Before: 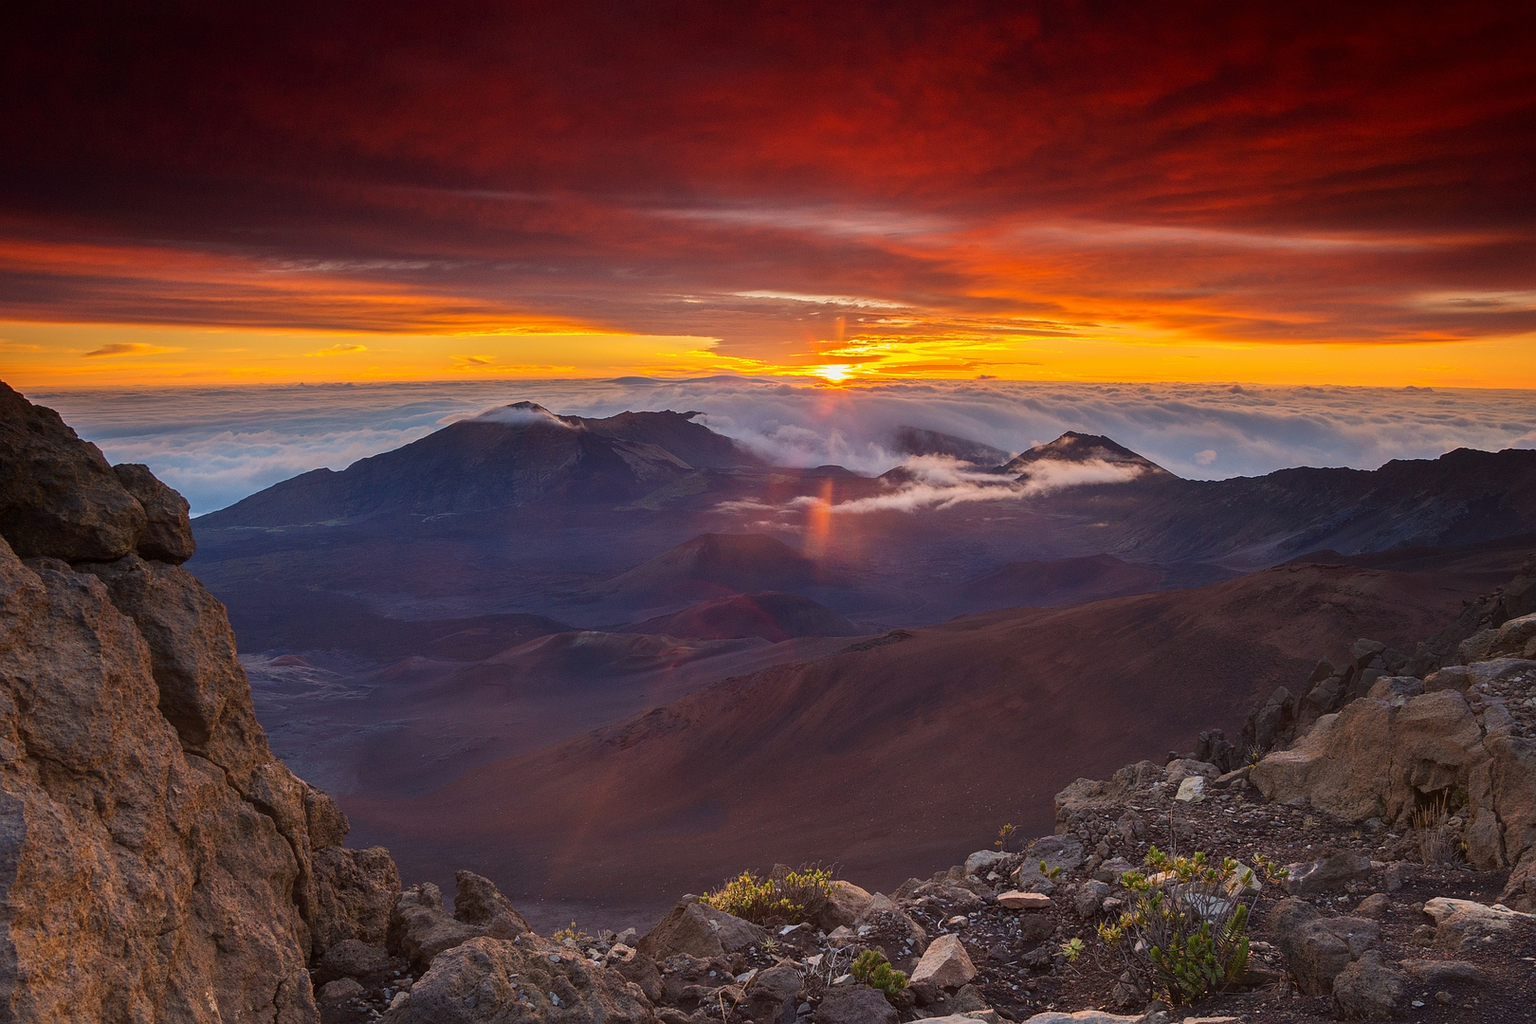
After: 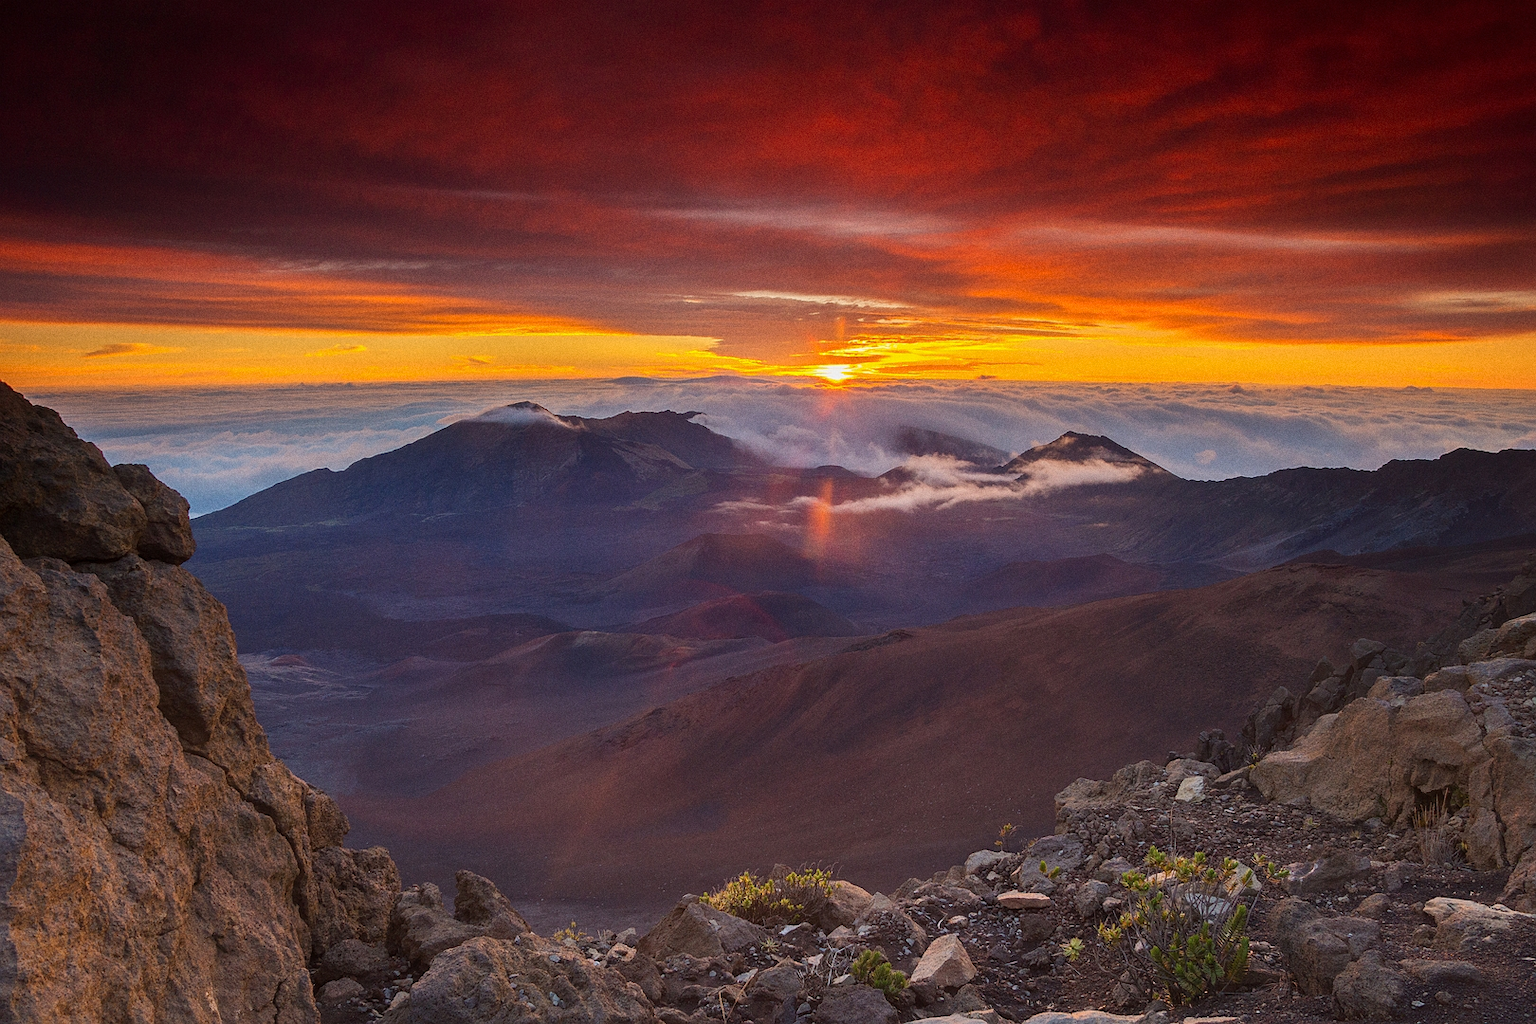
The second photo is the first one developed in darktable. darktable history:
grain: coarseness 0.09 ISO
shadows and highlights: shadows 25, highlights -25
